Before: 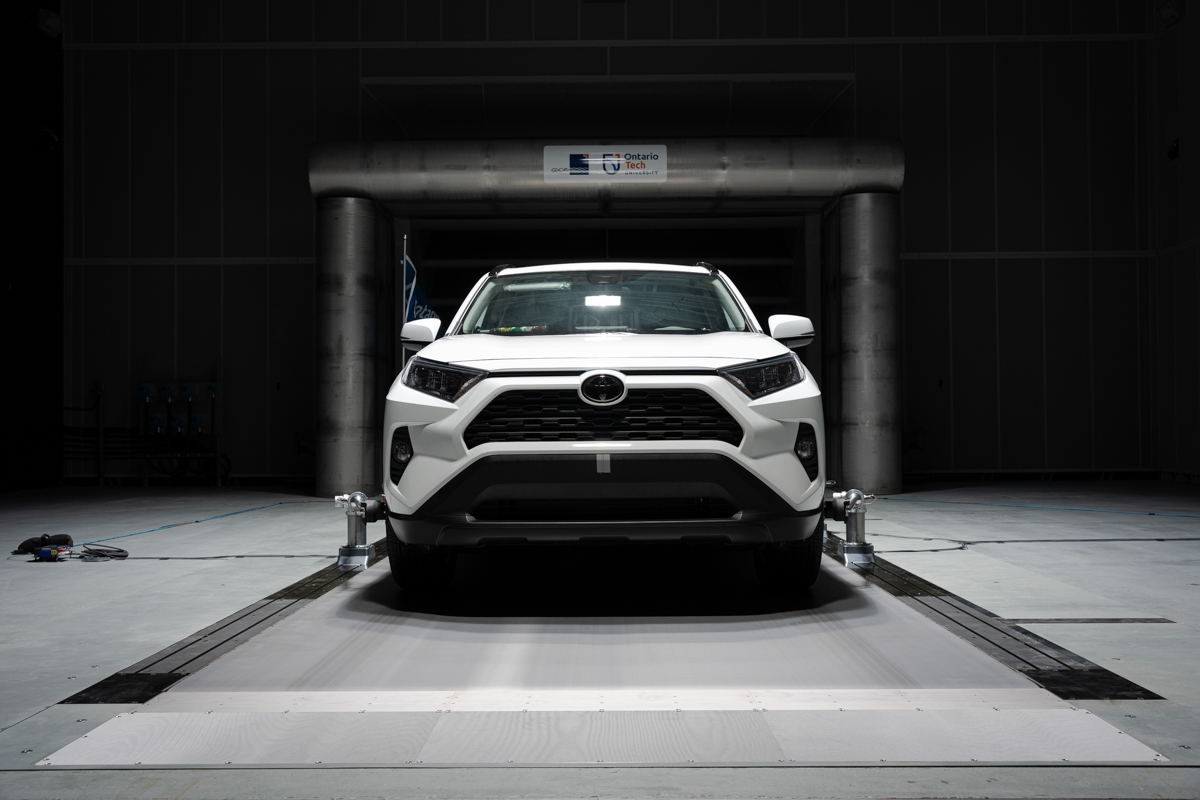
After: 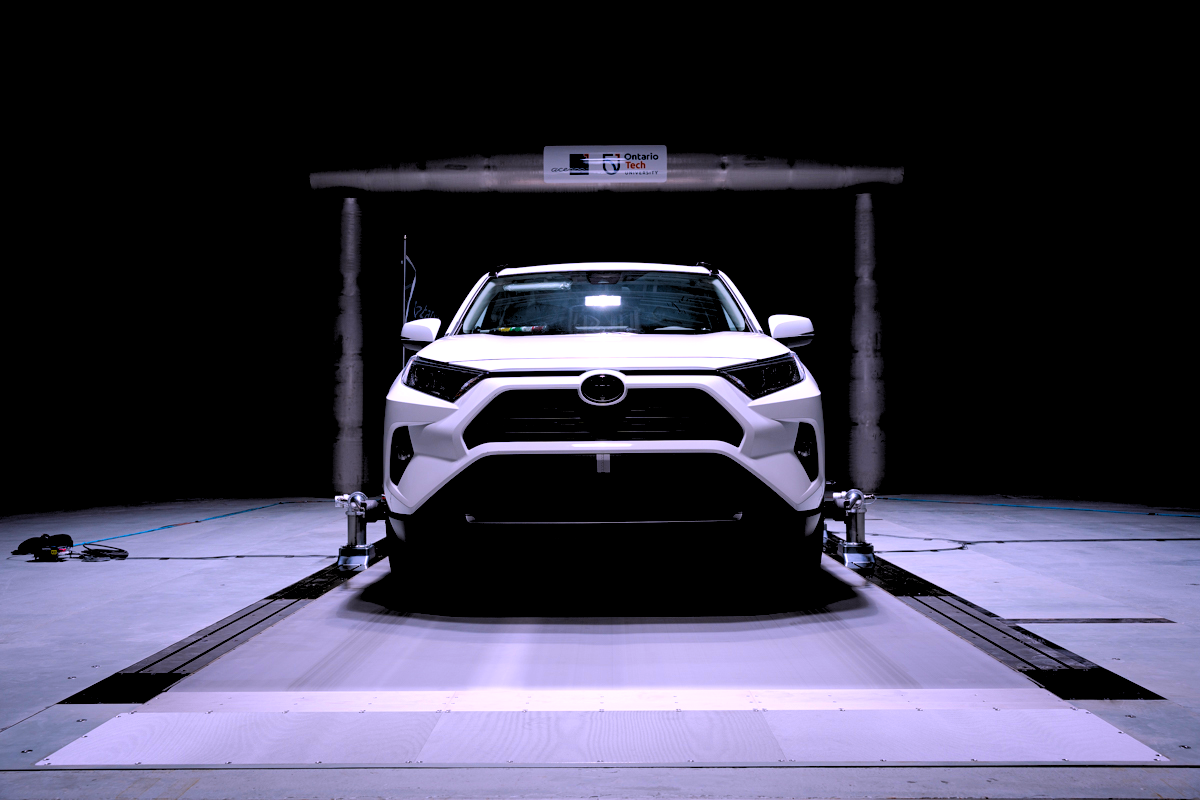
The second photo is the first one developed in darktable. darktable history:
color correction: saturation 1.8
rgb levels: levels [[0.034, 0.472, 0.904], [0, 0.5, 1], [0, 0.5, 1]]
white balance: red 1.042, blue 1.17
